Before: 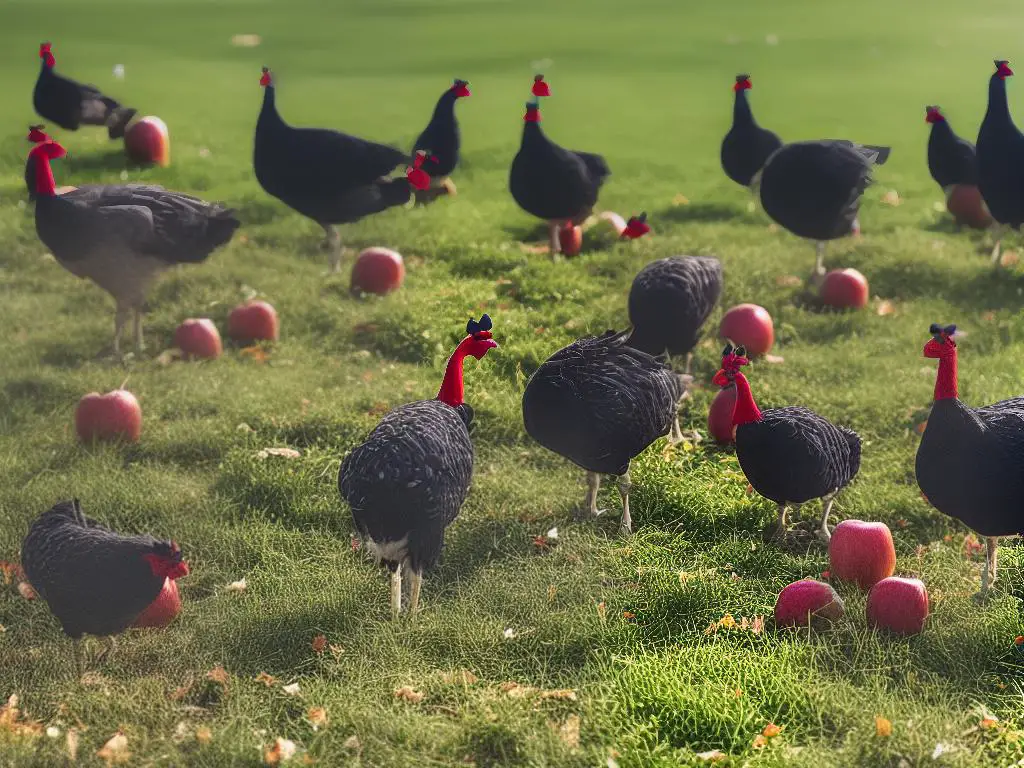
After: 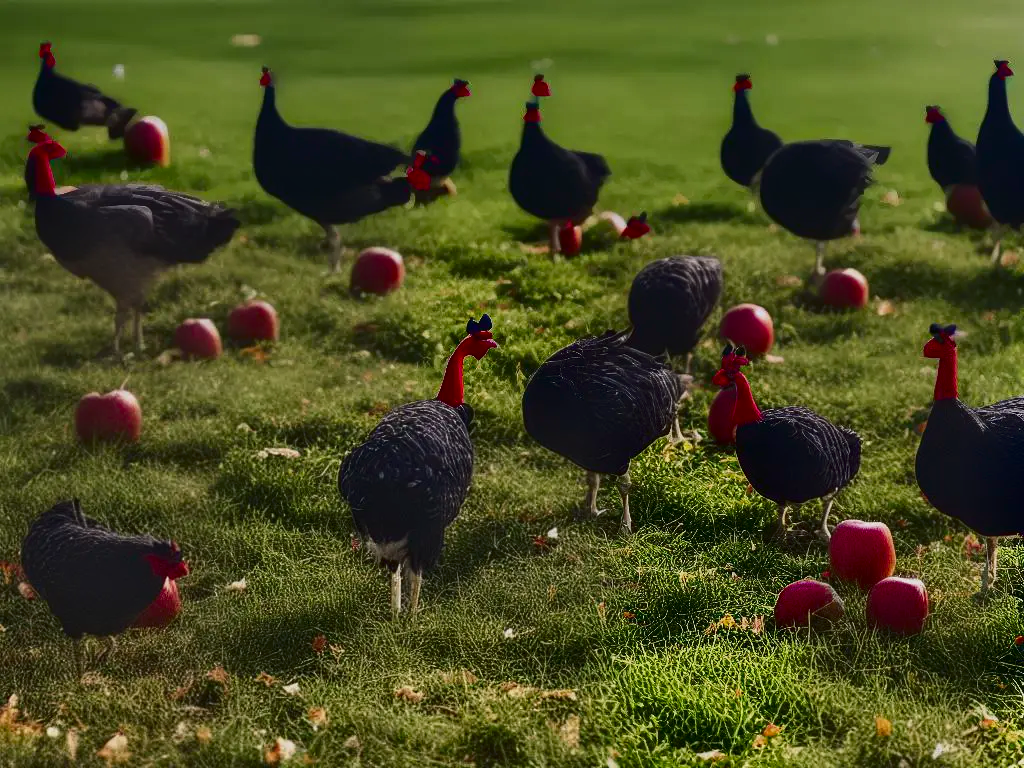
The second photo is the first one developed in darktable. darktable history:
contrast brightness saturation: contrast 0.24, brightness -0.24, saturation 0.14
tone equalizer: -8 EV 0.25 EV, -7 EV 0.417 EV, -6 EV 0.417 EV, -5 EV 0.25 EV, -3 EV -0.25 EV, -2 EV -0.417 EV, -1 EV -0.417 EV, +0 EV -0.25 EV, edges refinement/feathering 500, mask exposure compensation -1.57 EV, preserve details guided filter
